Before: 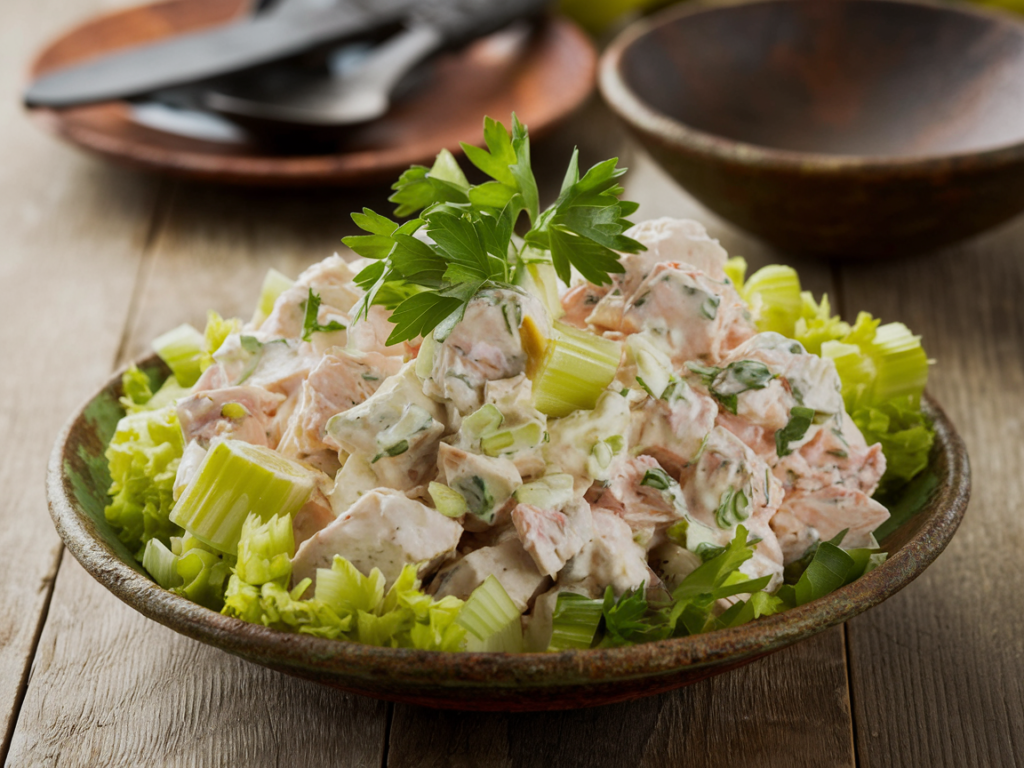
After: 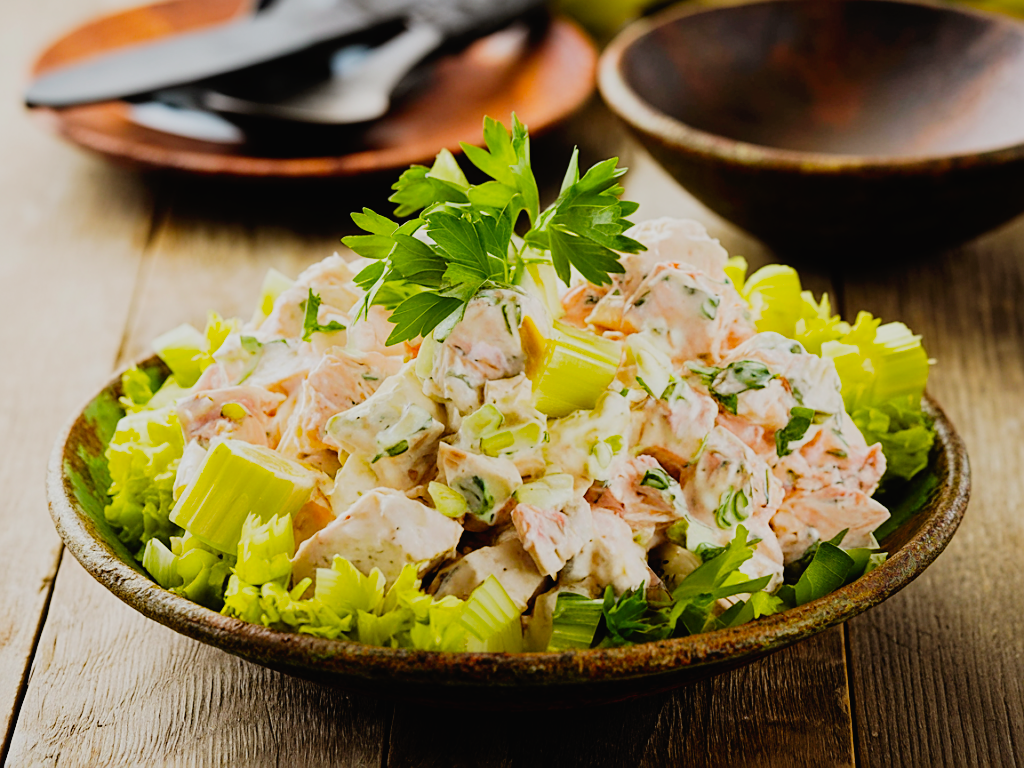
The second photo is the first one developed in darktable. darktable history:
filmic rgb: black relative exposure -7.65 EV, white relative exposure 4.56 EV, hardness 3.61
sharpen: on, module defaults
tone curve: curves: ch0 [(0, 0) (0.003, 0) (0.011, 0.002) (0.025, 0.004) (0.044, 0.007) (0.069, 0.015) (0.1, 0.025) (0.136, 0.04) (0.177, 0.09) (0.224, 0.152) (0.277, 0.239) (0.335, 0.335) (0.399, 0.43) (0.468, 0.524) (0.543, 0.621) (0.623, 0.712) (0.709, 0.792) (0.801, 0.871) (0.898, 0.951) (1, 1)], preserve colors none
color balance rgb: linear chroma grading › global chroma 6.48%, perceptual saturation grading › global saturation 12.96%, global vibrance 6.02%
contrast brightness saturation: contrast -0.1, brightness 0.05, saturation 0.08
